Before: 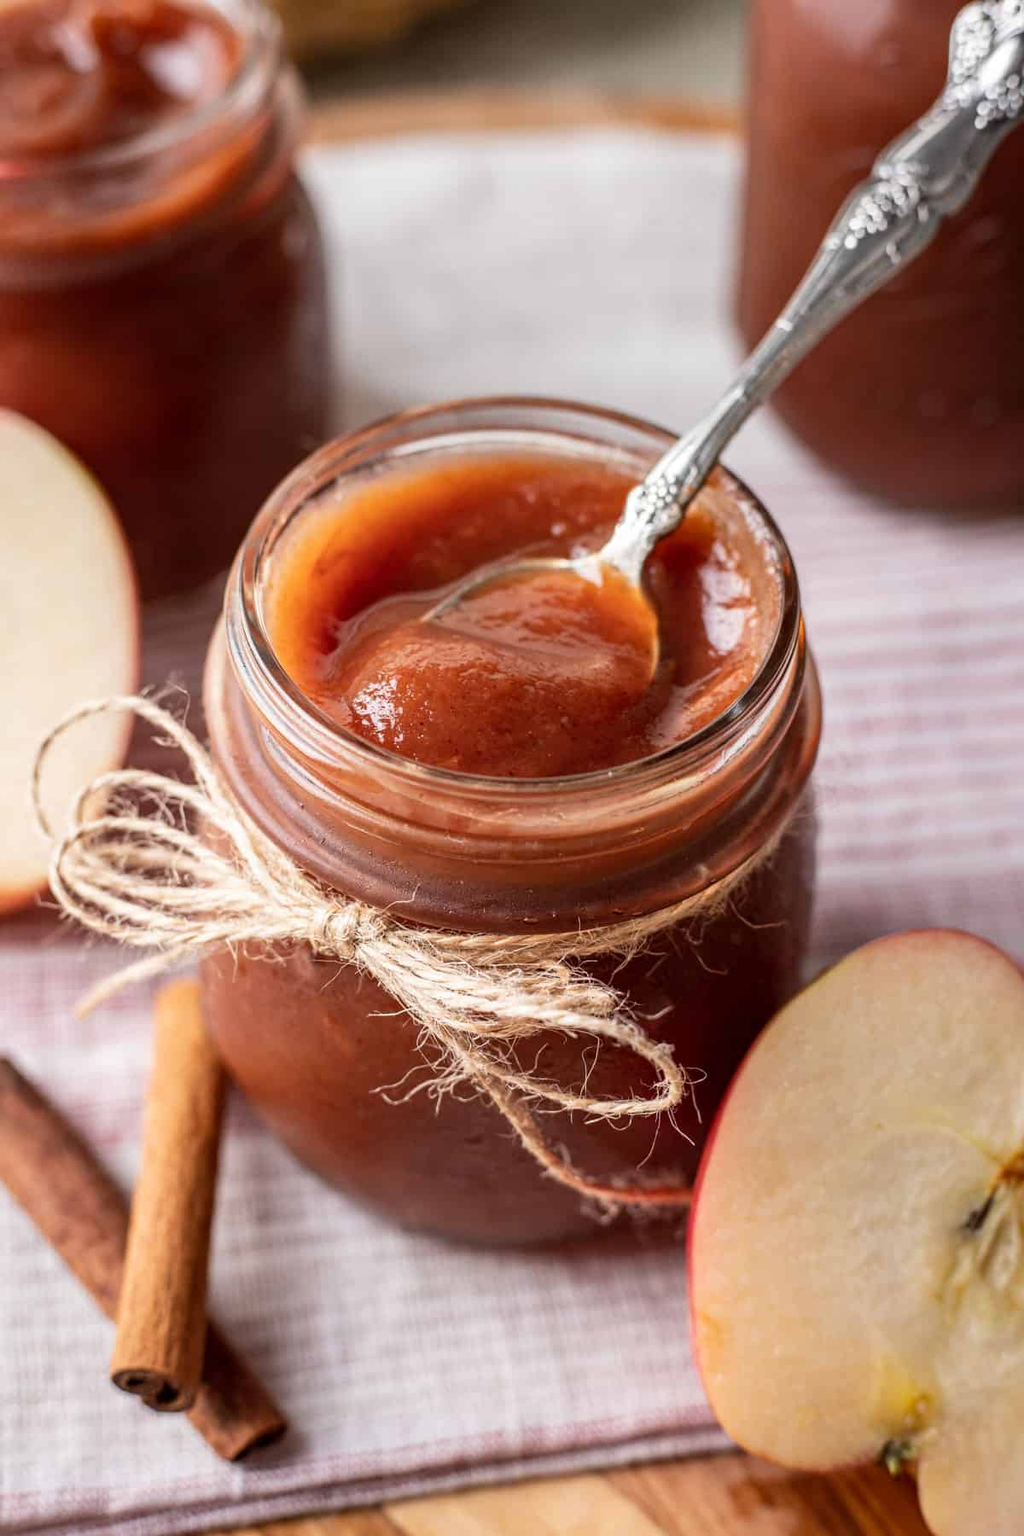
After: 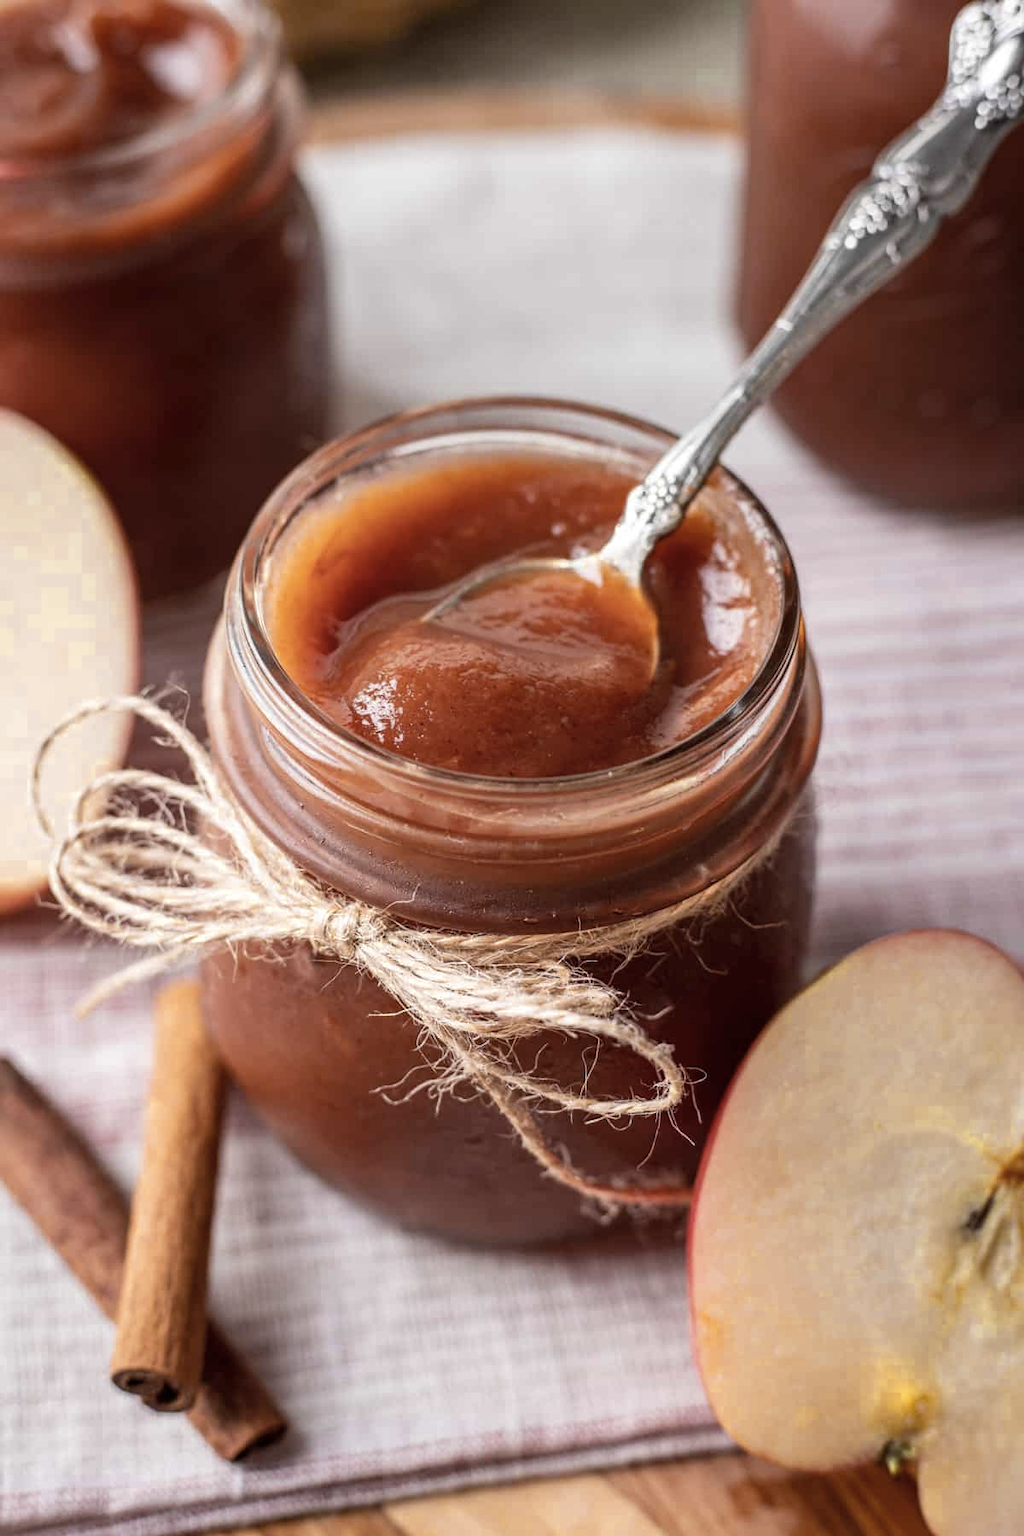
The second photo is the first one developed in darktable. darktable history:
color zones: curves: ch0 [(0, 0.485) (0.178, 0.476) (0.261, 0.623) (0.411, 0.403) (0.708, 0.603) (0.934, 0.412)]; ch1 [(0.003, 0.485) (0.149, 0.496) (0.229, 0.584) (0.326, 0.551) (0.484, 0.262) (0.757, 0.643)]
tone equalizer: on, module defaults
color correction: saturation 0.8
